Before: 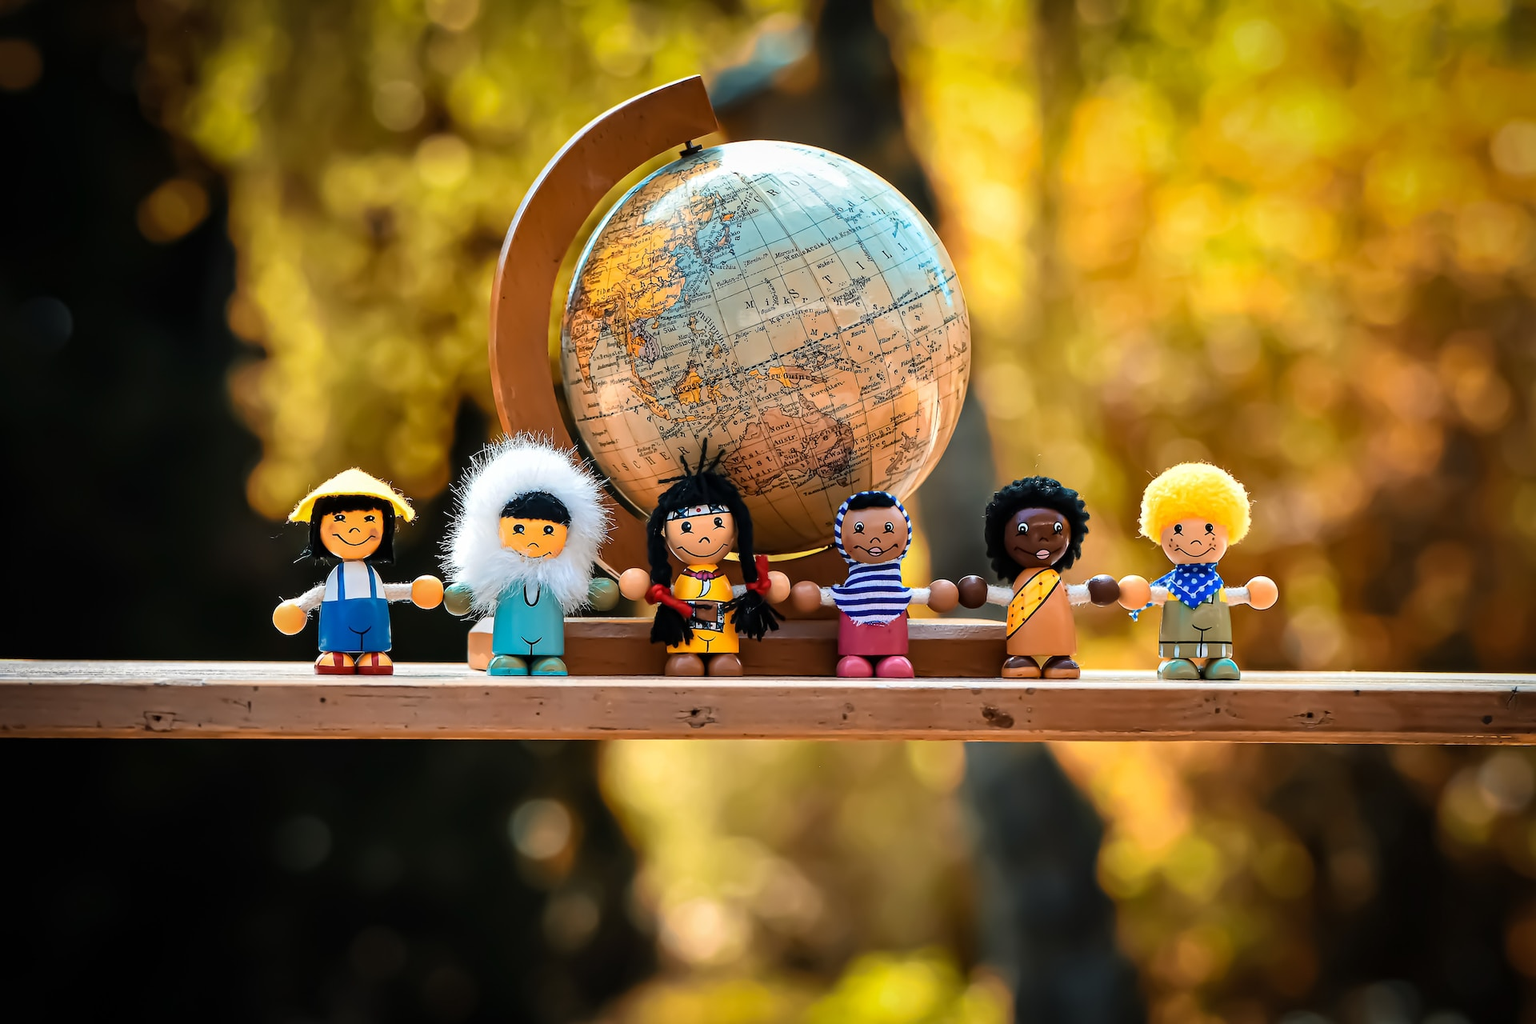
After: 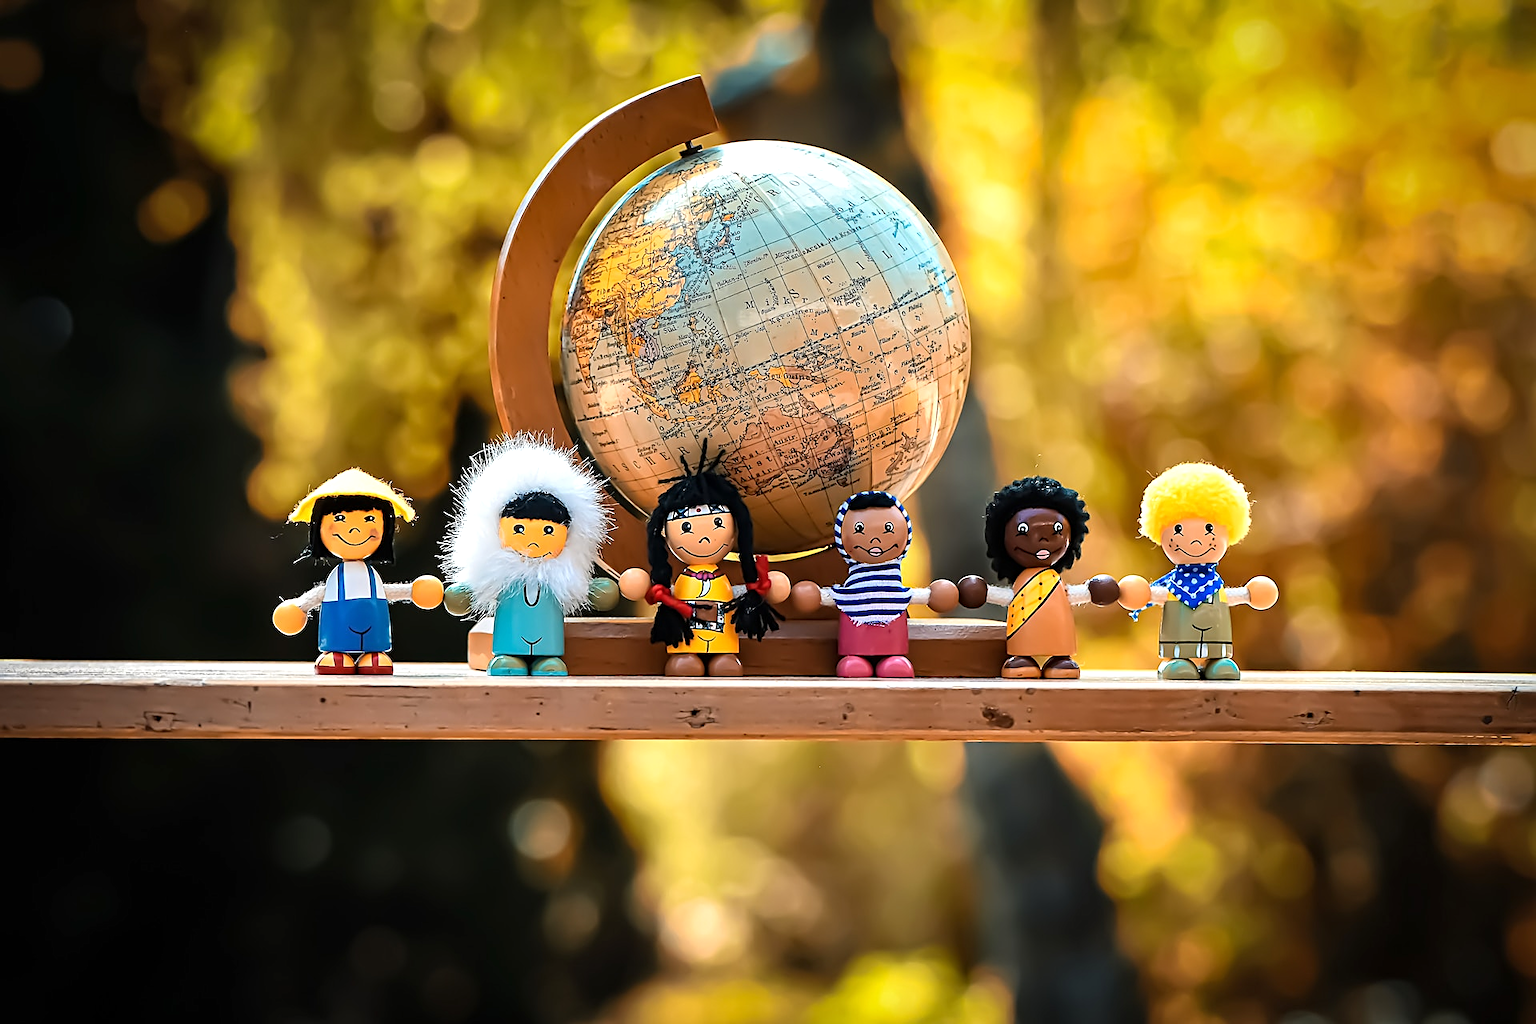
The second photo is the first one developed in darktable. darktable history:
exposure: exposure 0.236 EV, compensate highlight preservation false
sharpen: on, module defaults
